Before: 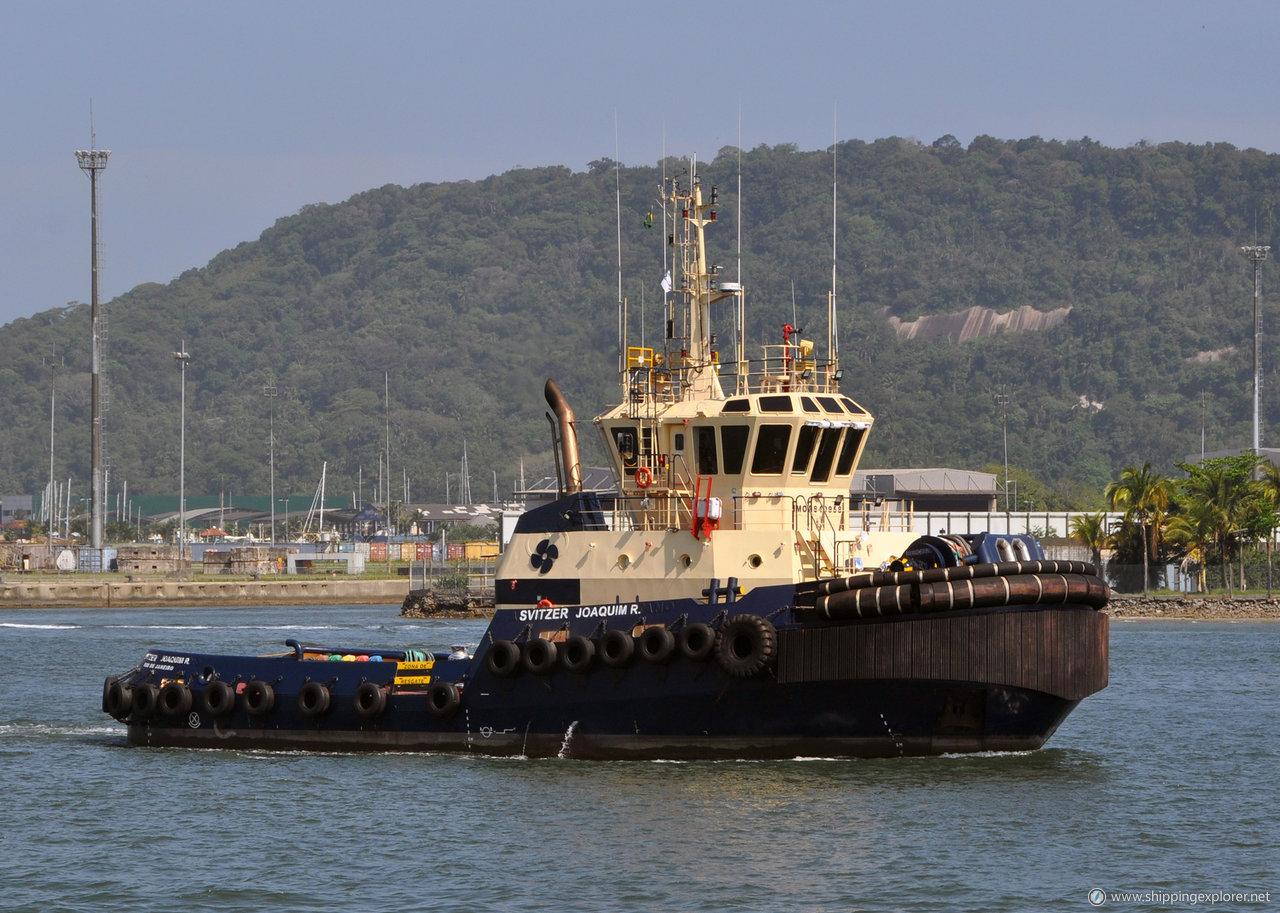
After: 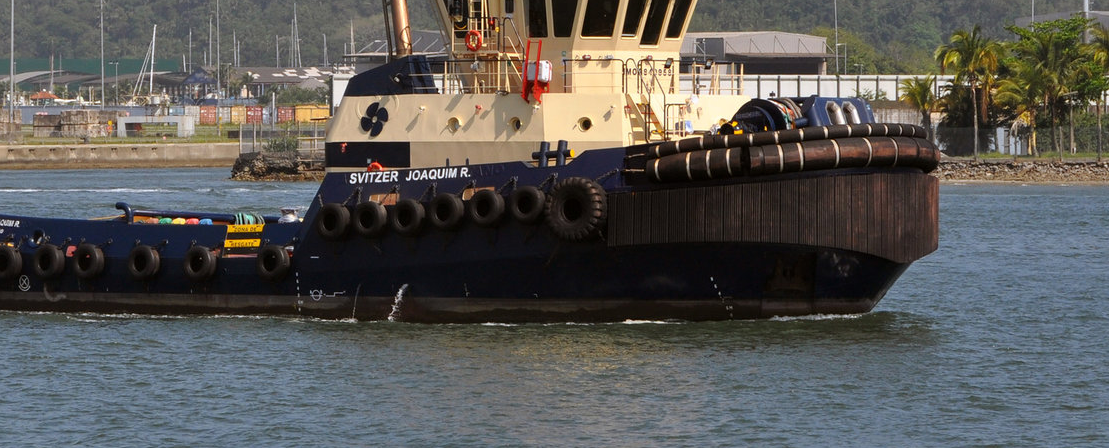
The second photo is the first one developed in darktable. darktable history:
crop and rotate: left 13.32%, top 47.93%, bottom 2.907%
